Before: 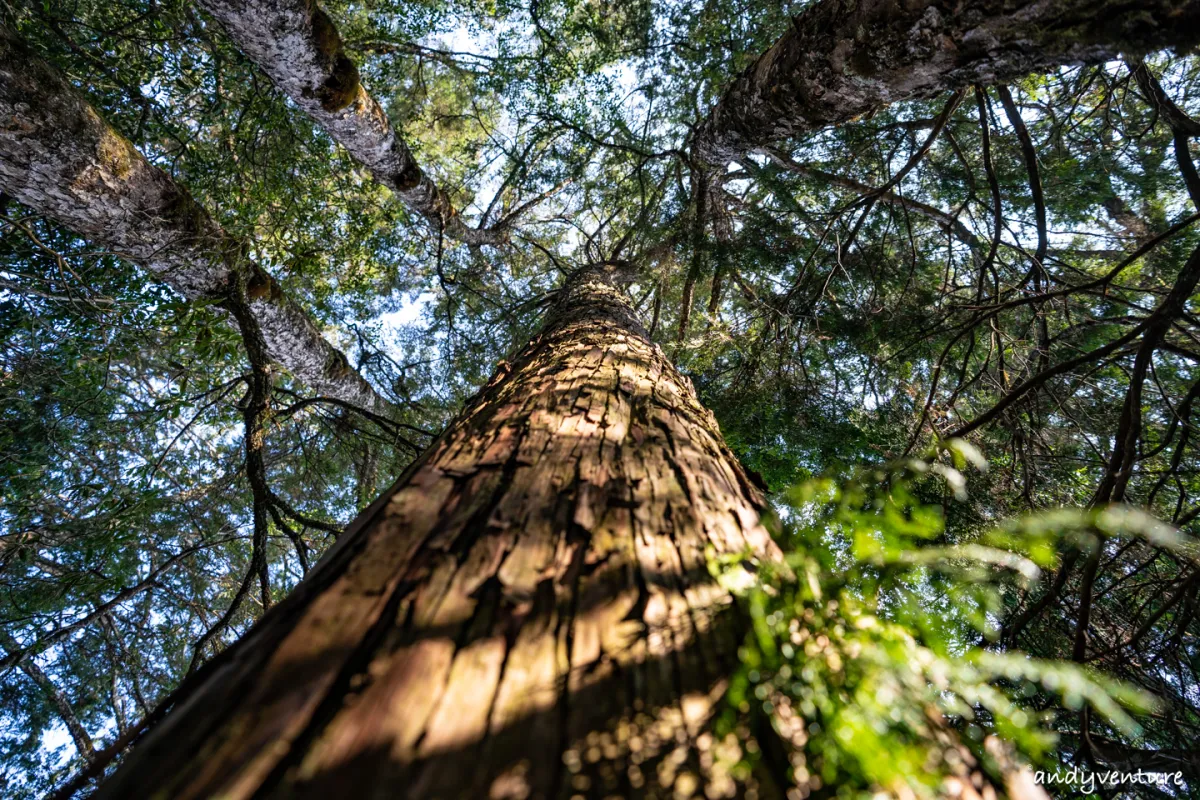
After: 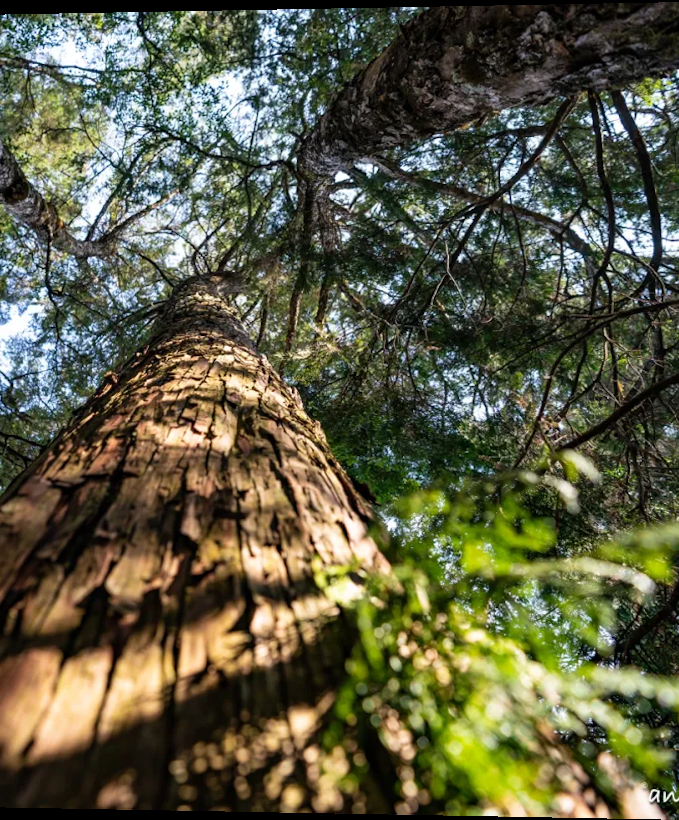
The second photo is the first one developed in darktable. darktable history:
crop: left 31.458%, top 0%, right 11.876%
rotate and perspective: lens shift (horizontal) -0.055, automatic cropping off
